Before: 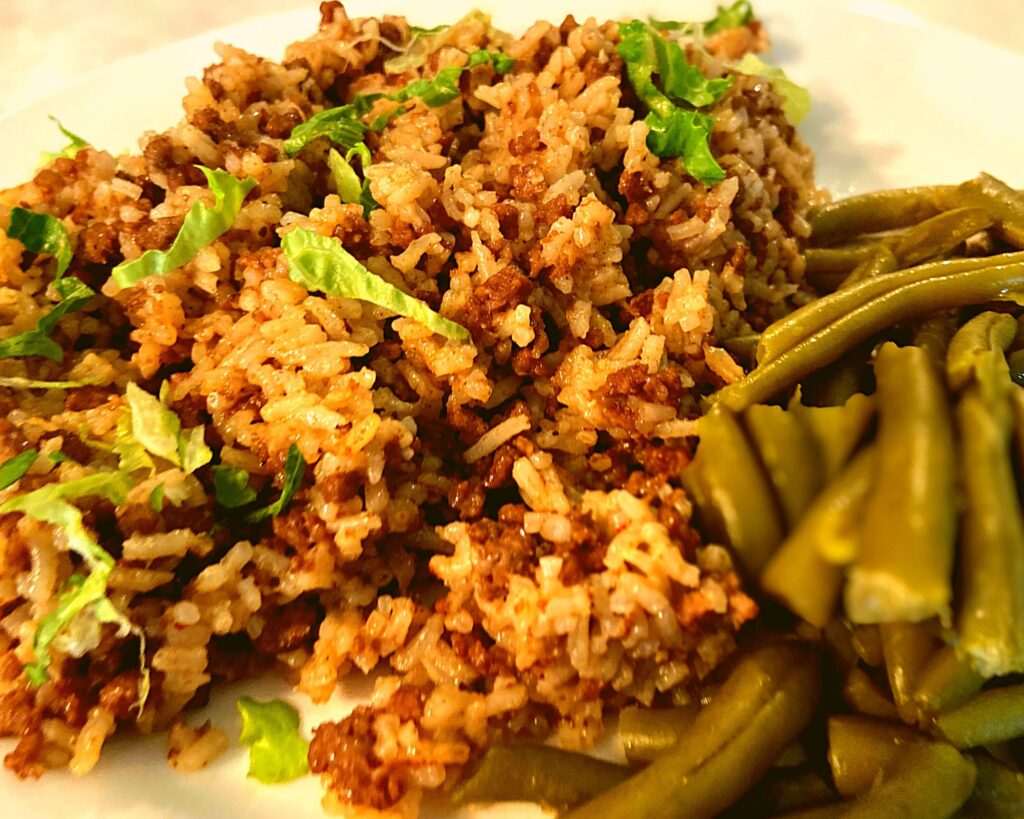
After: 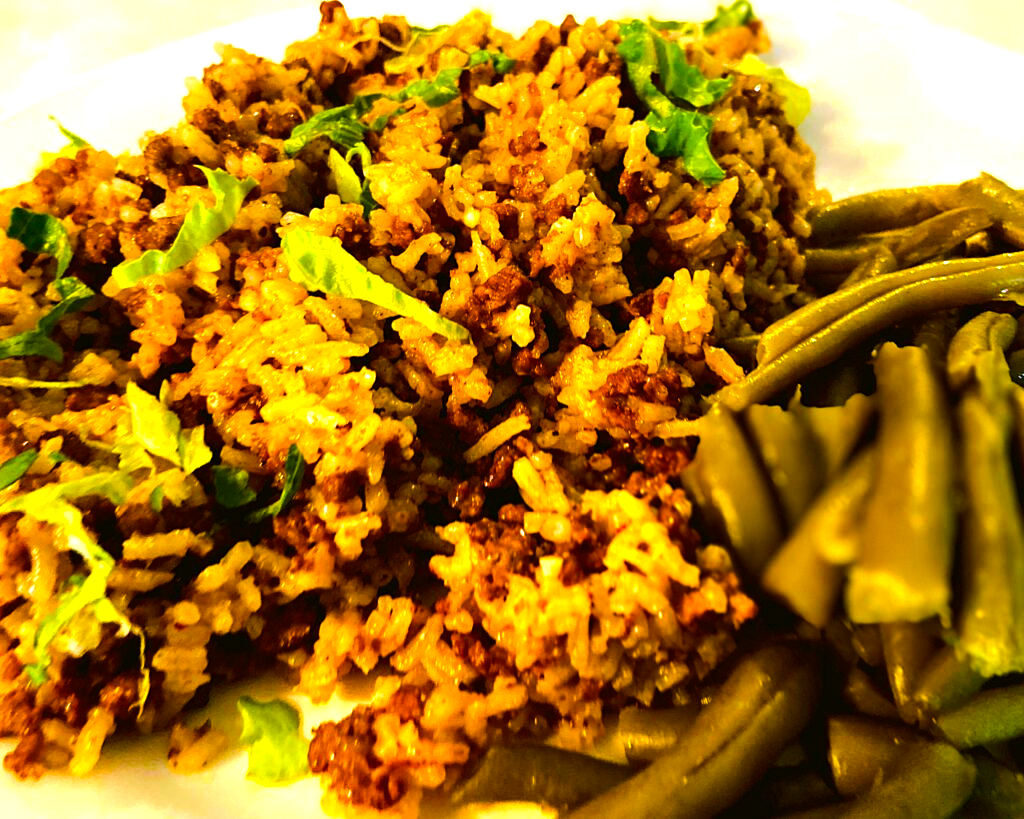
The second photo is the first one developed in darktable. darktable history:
color calibration: illuminant as shot in camera, x 0.358, y 0.373, temperature 4628.91 K
color balance rgb: shadows lift › luminance -21.998%, shadows lift › chroma 6.57%, shadows lift › hue 268.85°, linear chroma grading › shadows 10.309%, linear chroma grading › highlights 9.792%, linear chroma grading › global chroma 15.166%, linear chroma grading › mid-tones 14.974%, perceptual saturation grading › global saturation 34.539%, perceptual saturation grading › highlights -29.939%, perceptual saturation grading › shadows 35.536%, perceptual brilliance grading › highlights 17.151%, perceptual brilliance grading › mid-tones 32.72%, perceptual brilliance grading › shadows -31.322%, global vibrance 25.119%
